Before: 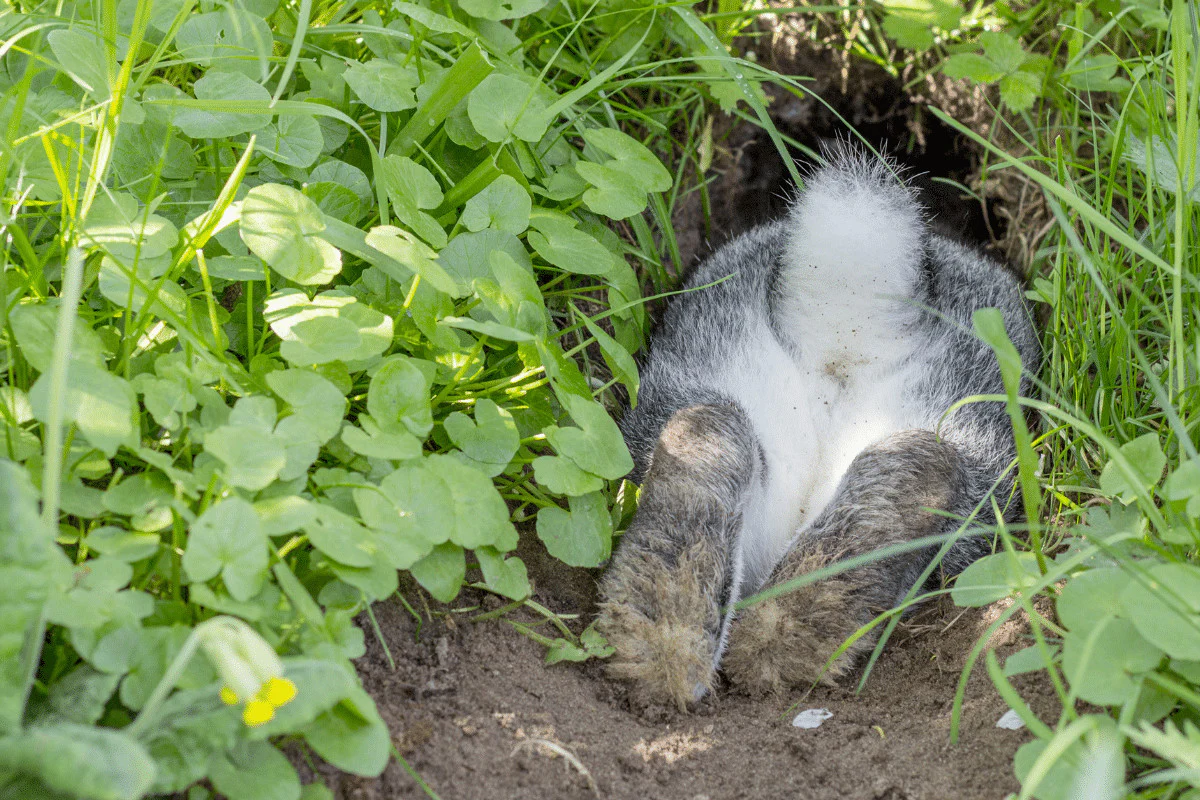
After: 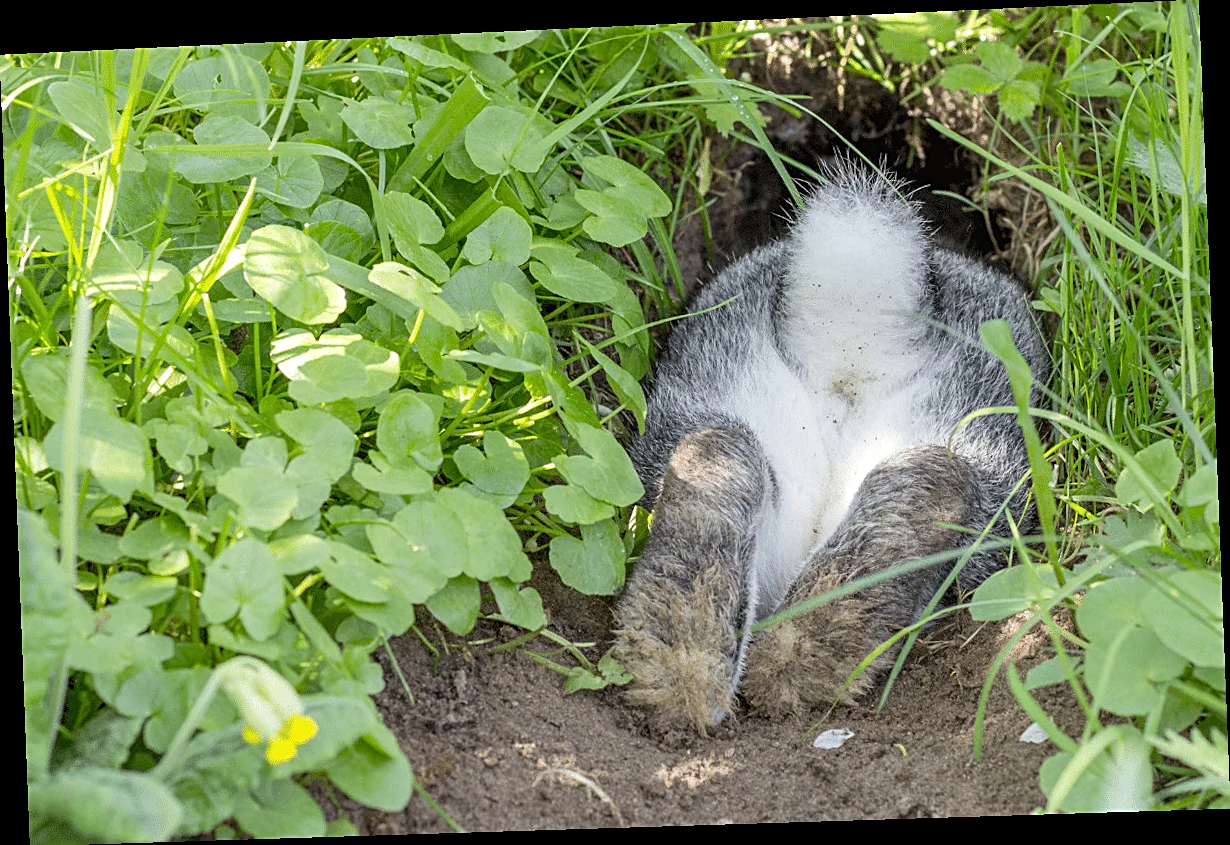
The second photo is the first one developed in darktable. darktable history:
exposure: exposure 0.127 EV, compensate highlight preservation false
sharpen: on, module defaults
rotate and perspective: rotation -2.22°, lens shift (horizontal) -0.022, automatic cropping off
